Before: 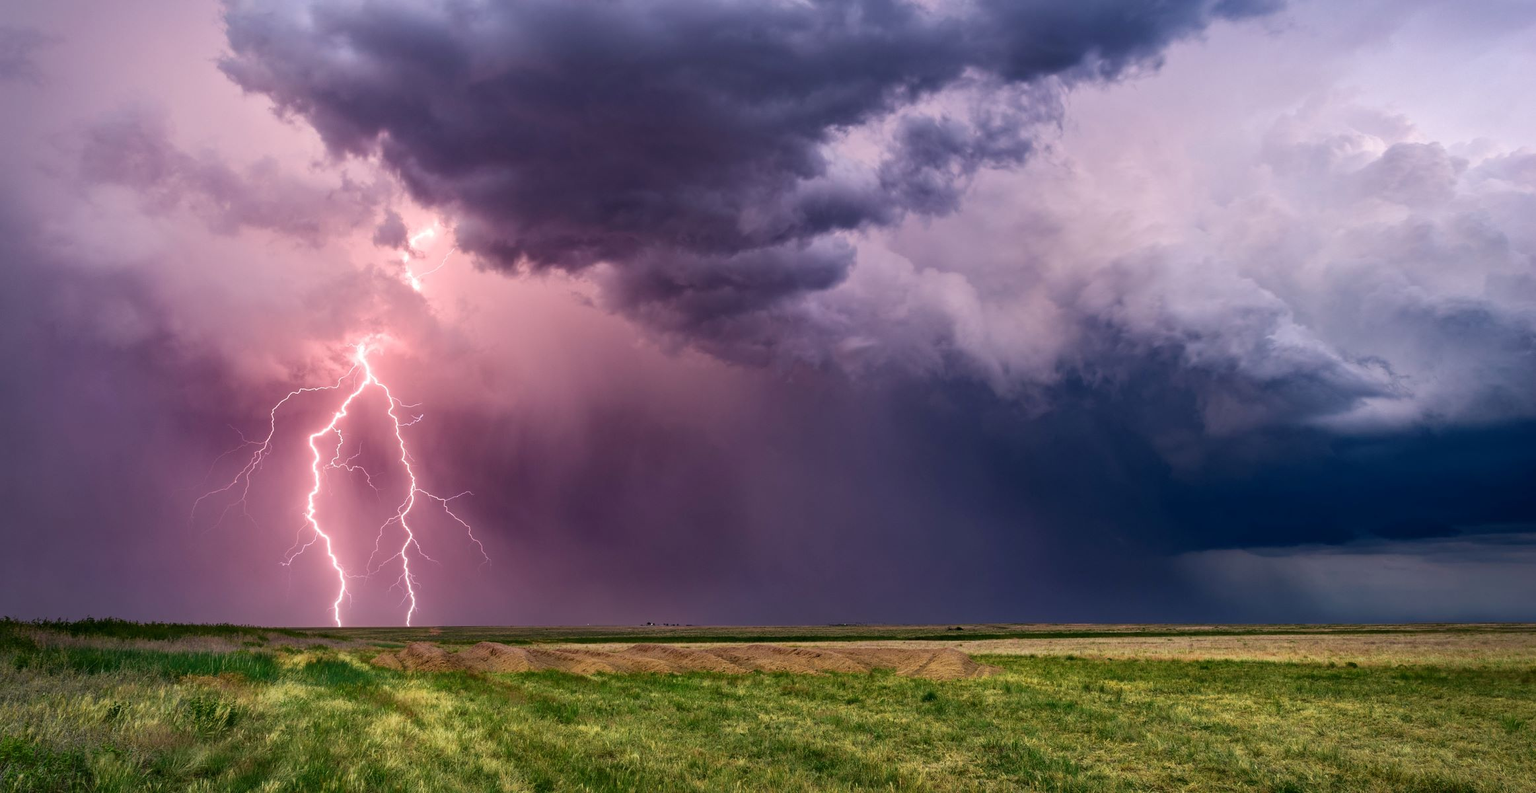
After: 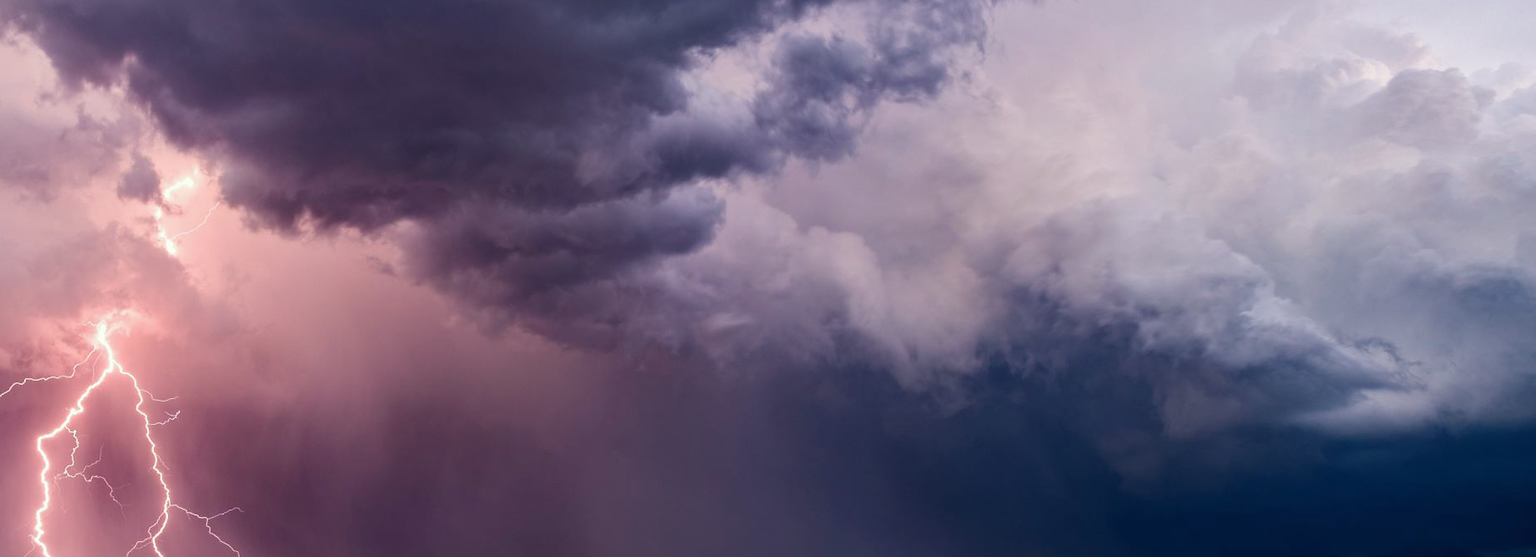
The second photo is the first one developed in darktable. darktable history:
crop: left 18.252%, top 11.087%, right 2.226%, bottom 32.99%
color correction: highlights a* -4.81, highlights b* 5.05, saturation 0.975
